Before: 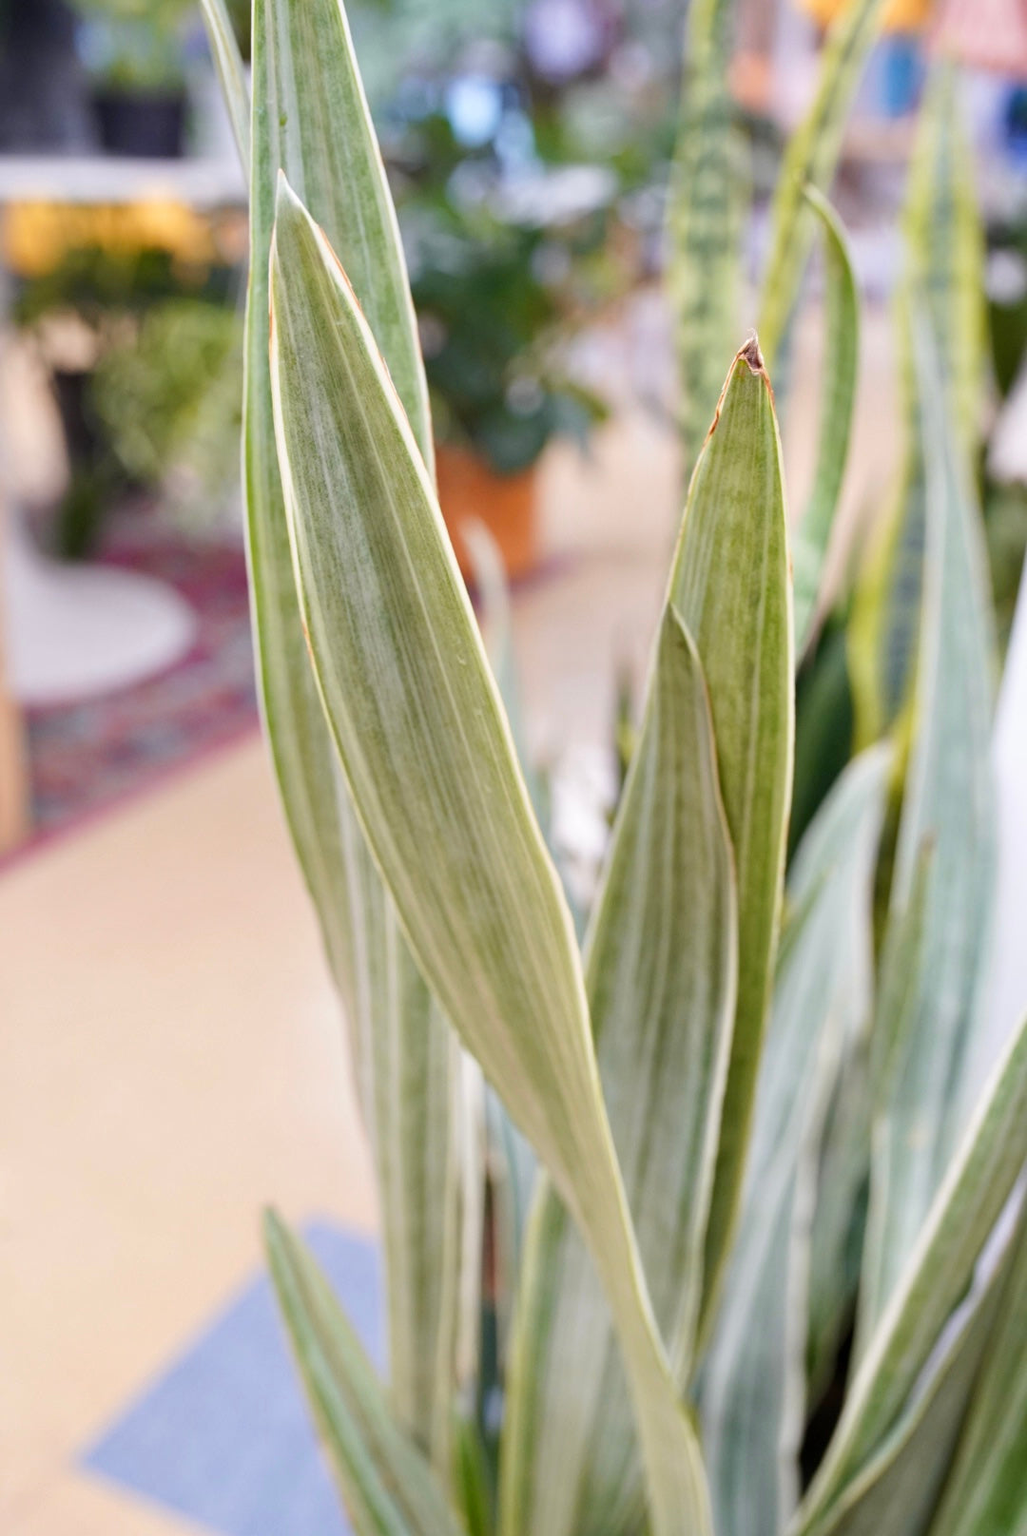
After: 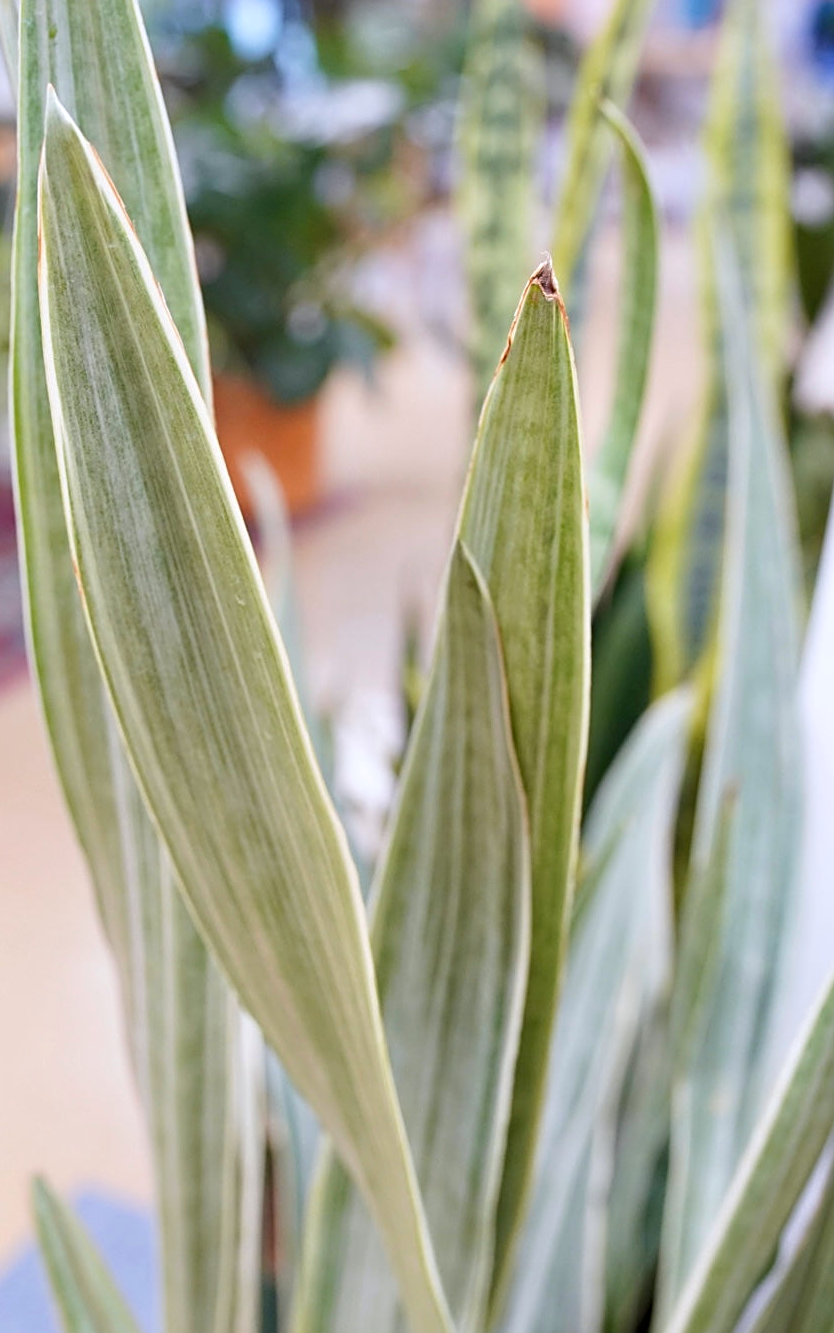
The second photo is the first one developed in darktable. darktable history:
color correction: highlights a* -0.086, highlights b* -5.42, shadows a* -0.125, shadows b* -0.088
crop: left 22.756%, top 5.833%, bottom 11.622%
sharpen: on, module defaults
